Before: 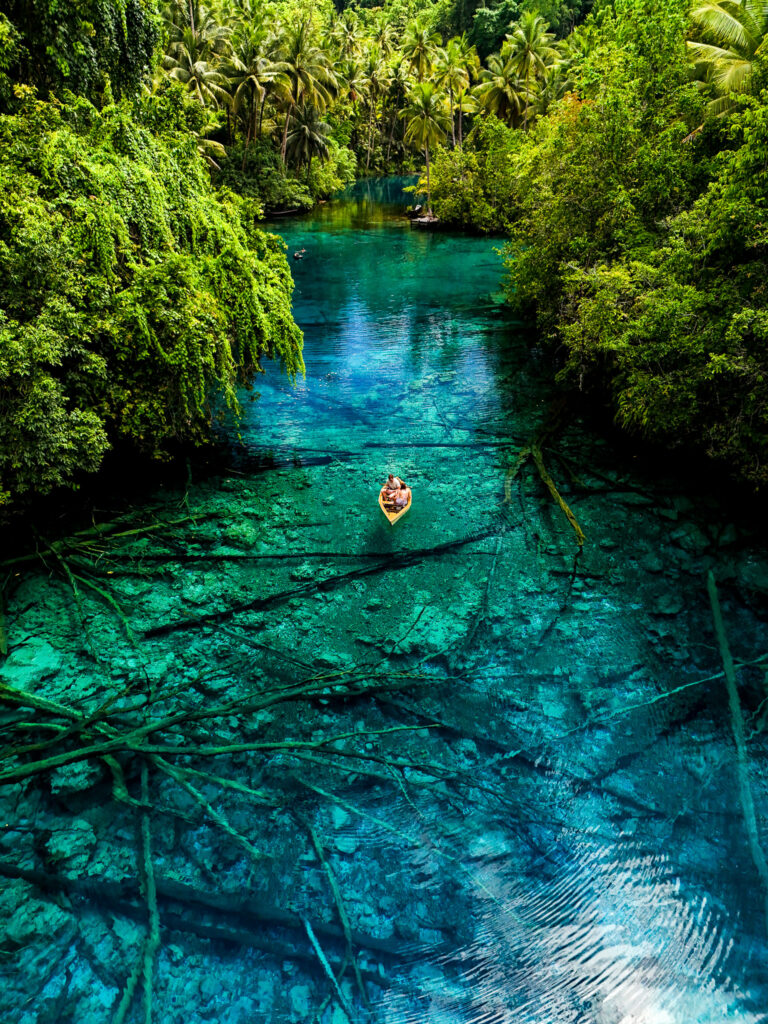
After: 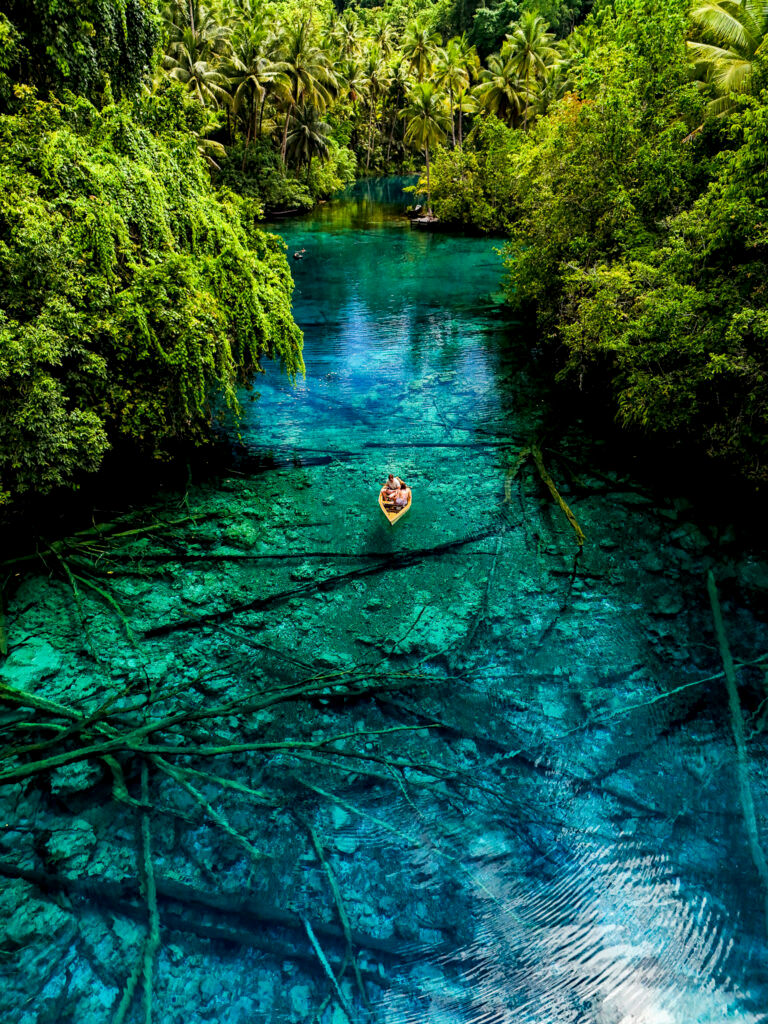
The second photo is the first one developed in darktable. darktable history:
exposure: black level correction 0.001, compensate highlight preservation false
local contrast: highlights 61%, shadows 106%, detail 107%, midtone range 0.529
